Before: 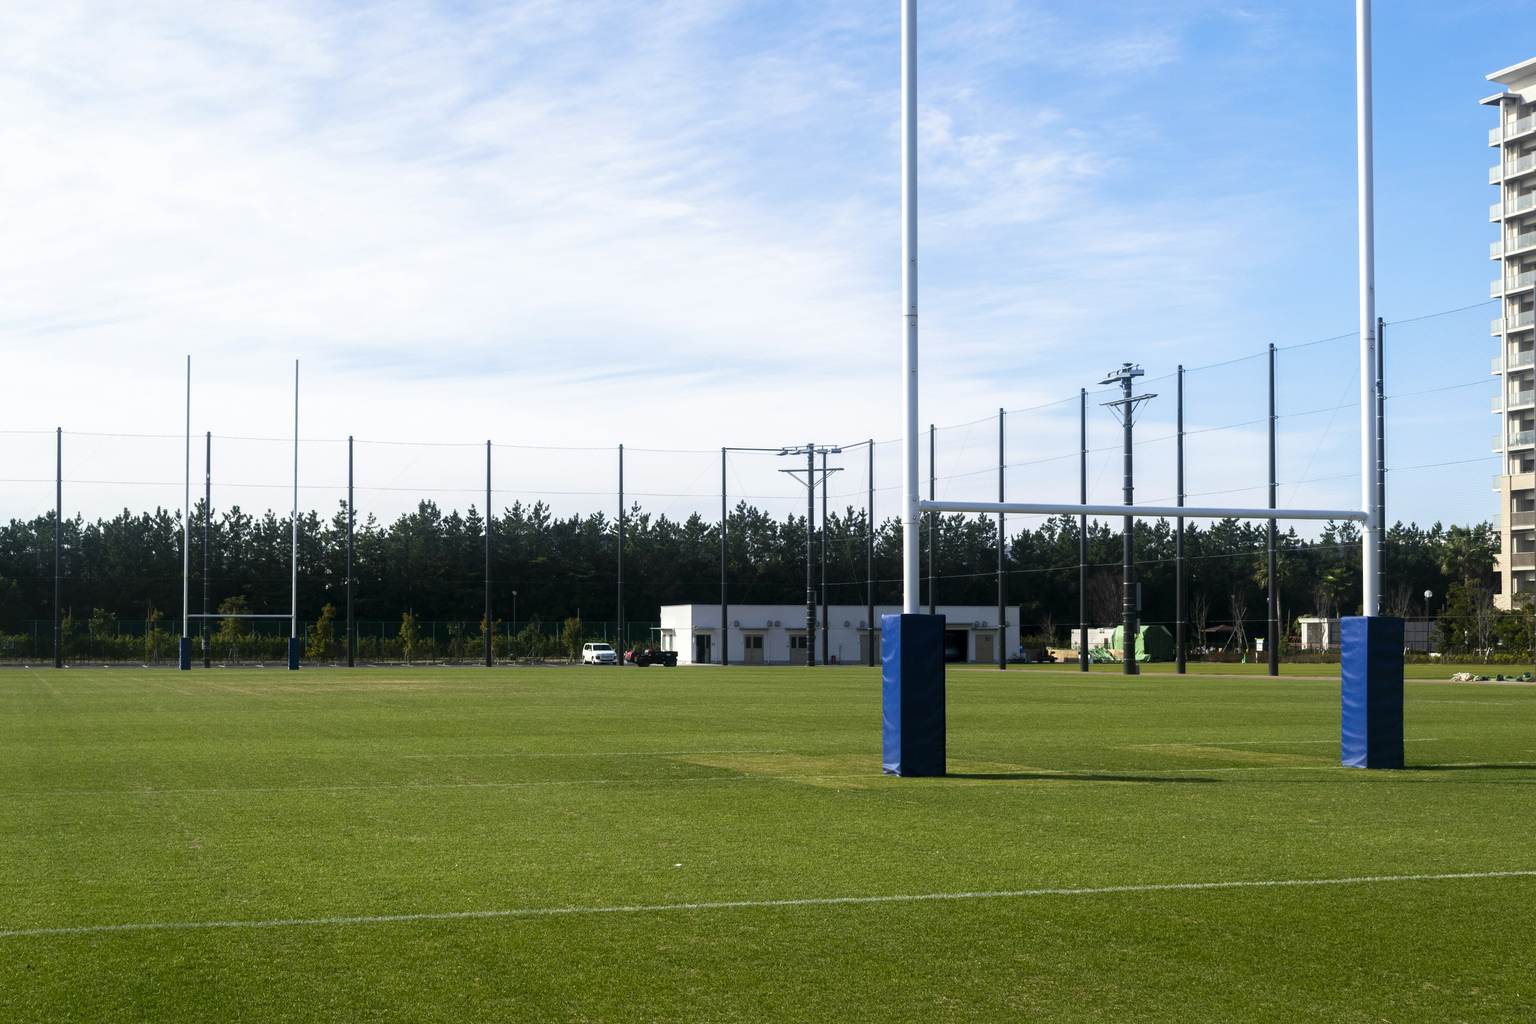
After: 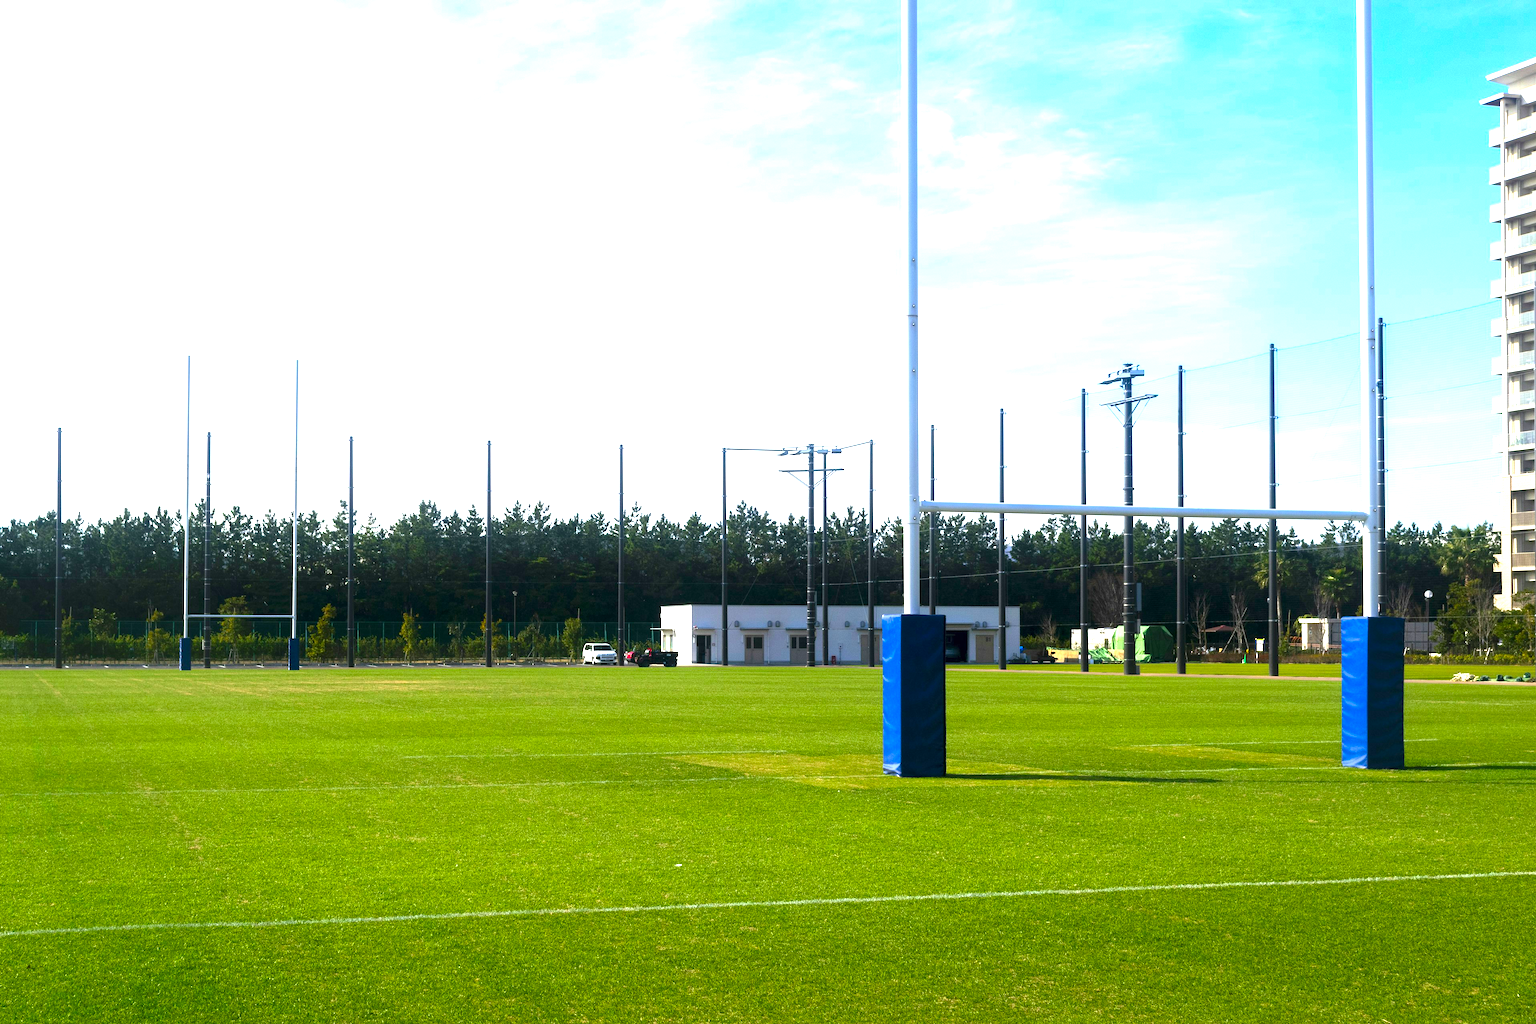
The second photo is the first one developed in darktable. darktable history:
color contrast: green-magenta contrast 1.69, blue-yellow contrast 1.49
exposure: black level correction 0, exposure 1.015 EV, compensate exposure bias true, compensate highlight preservation false
